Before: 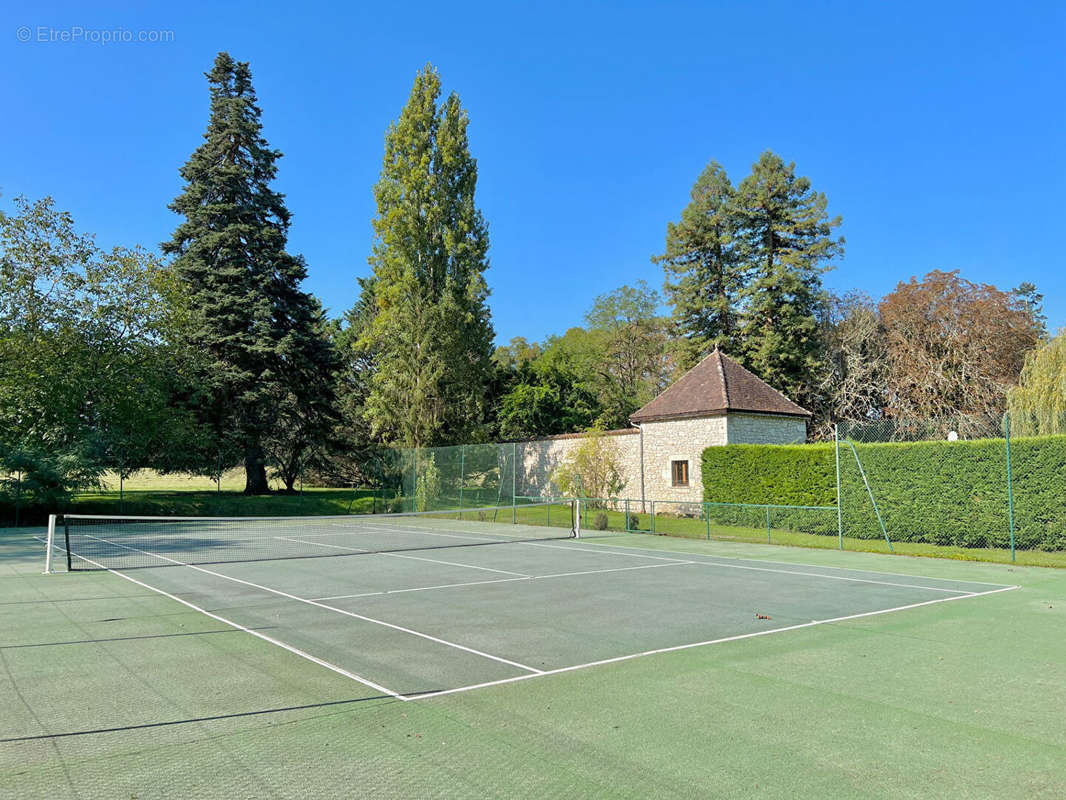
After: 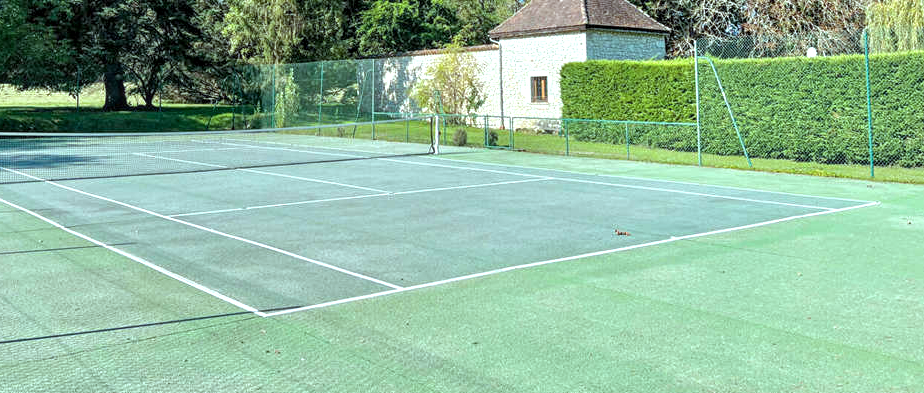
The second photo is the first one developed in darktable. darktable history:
crop and rotate: left 13.315%, top 48.04%, bottom 2.751%
local contrast: detail 130%
exposure: exposure 0.553 EV, compensate highlight preservation false
color correction: highlights a* -10, highlights b* -9.86
